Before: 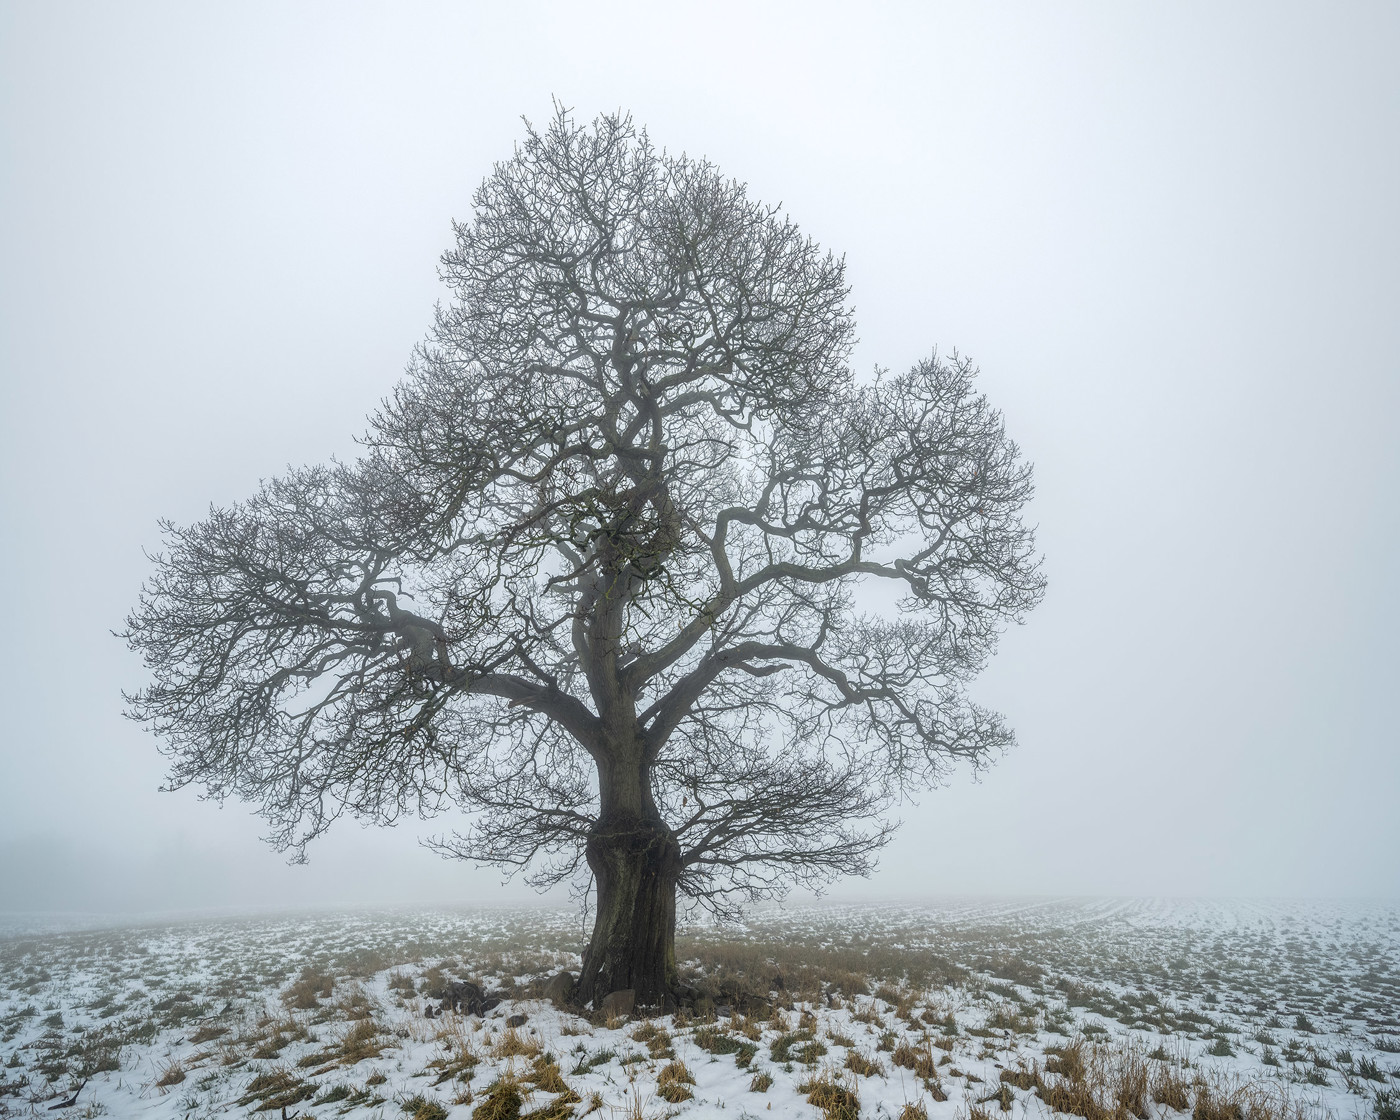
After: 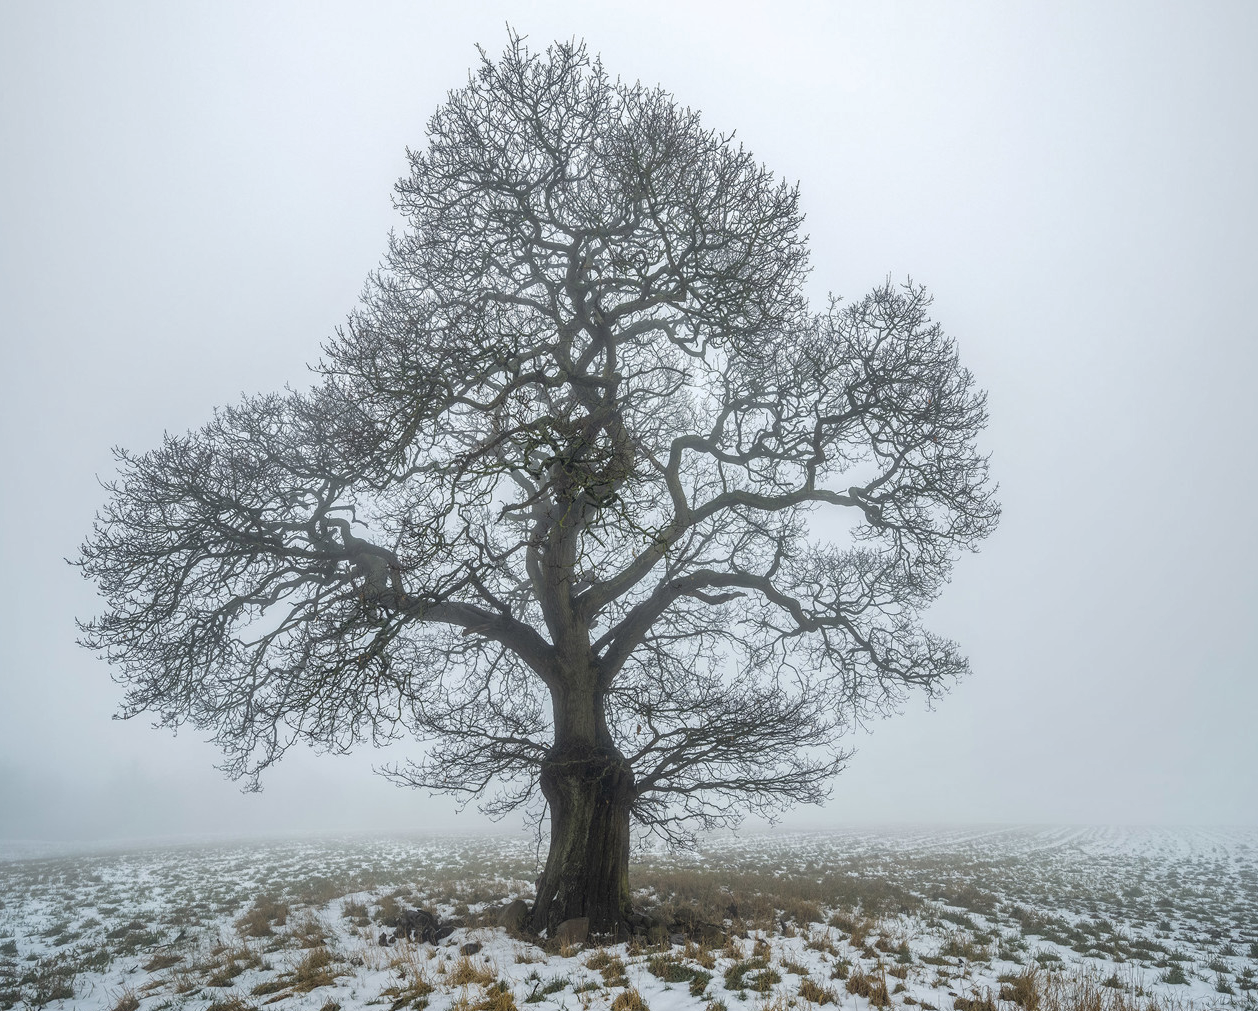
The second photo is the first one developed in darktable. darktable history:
crop: left 3.32%, top 6.489%, right 6.768%, bottom 3.194%
shadows and highlights: shadows 31.84, highlights -33.2, soften with gaussian
